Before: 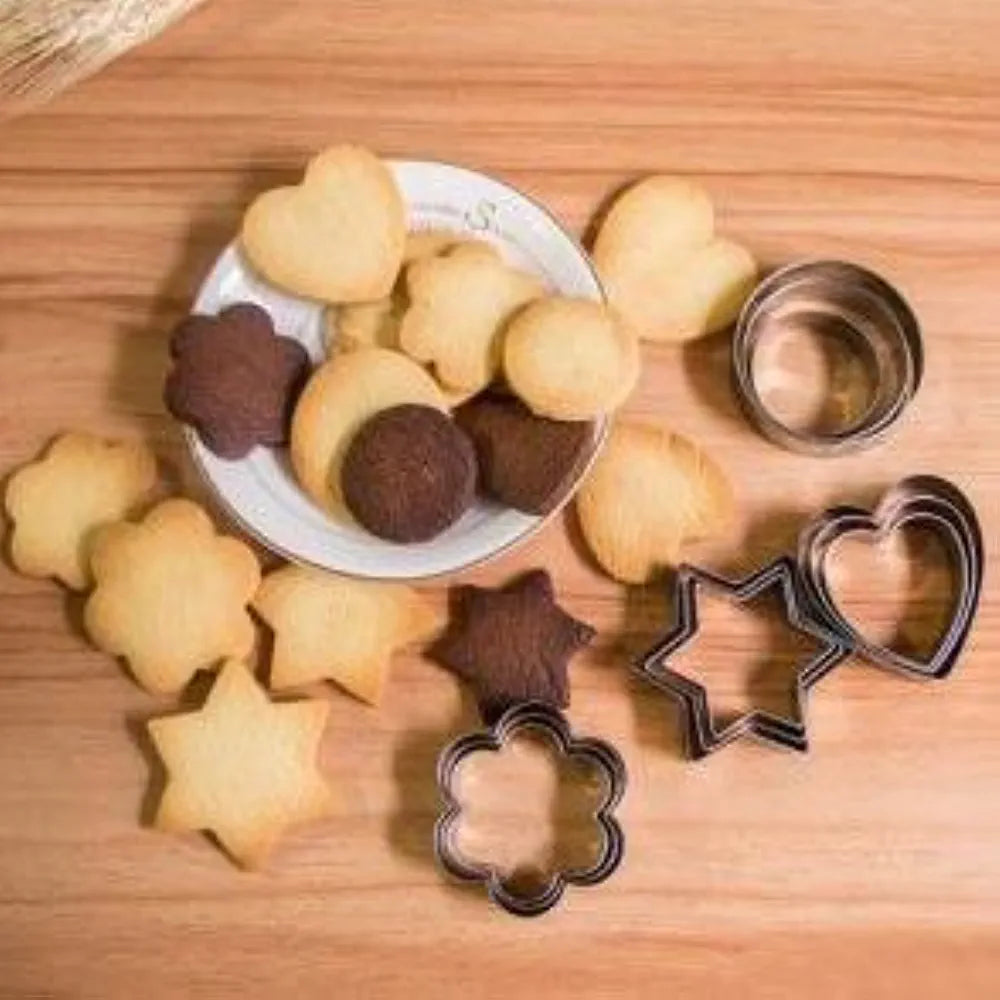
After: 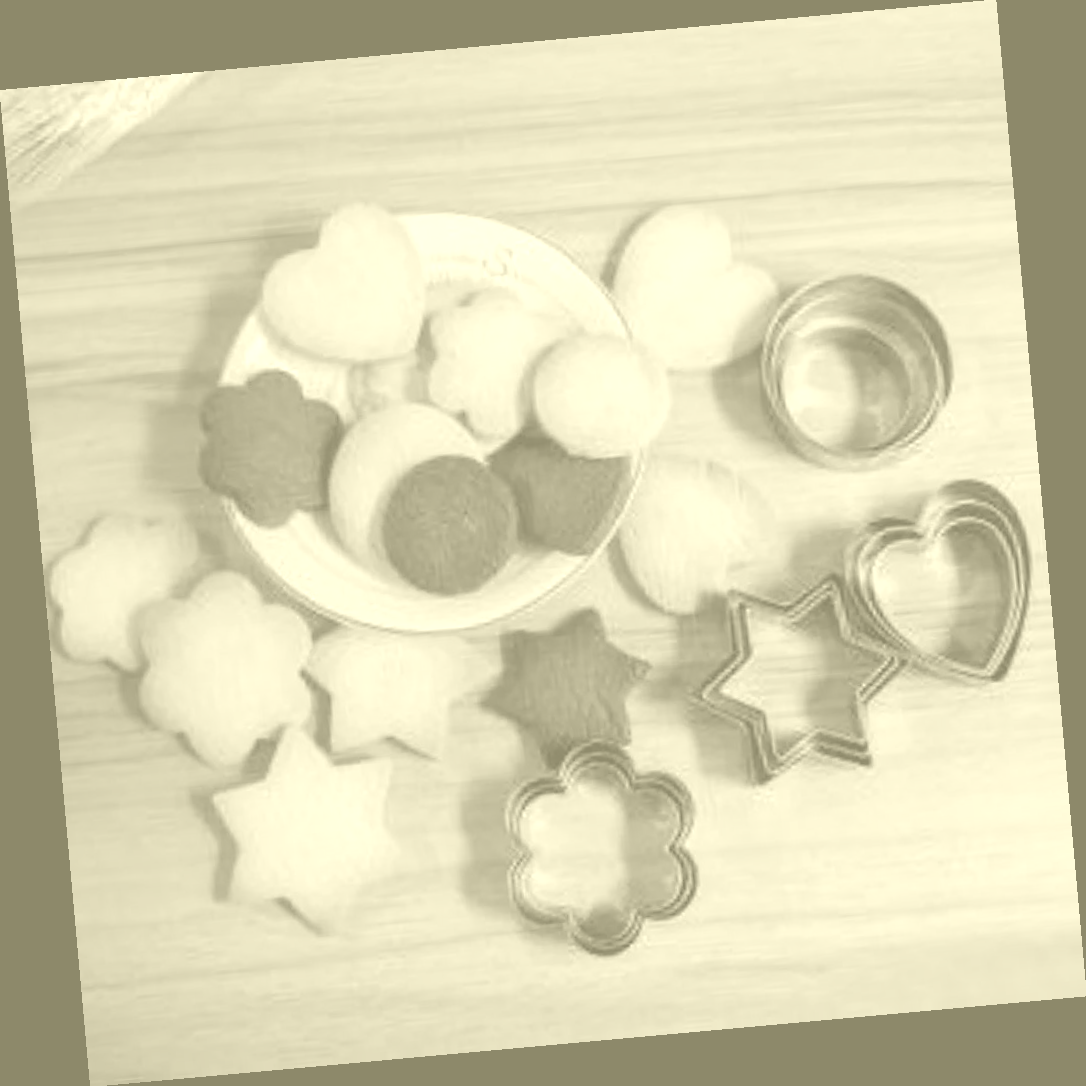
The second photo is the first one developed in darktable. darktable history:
colorize: hue 43.2°, saturation 40%, version 1
rotate and perspective: rotation -5.2°, automatic cropping off
